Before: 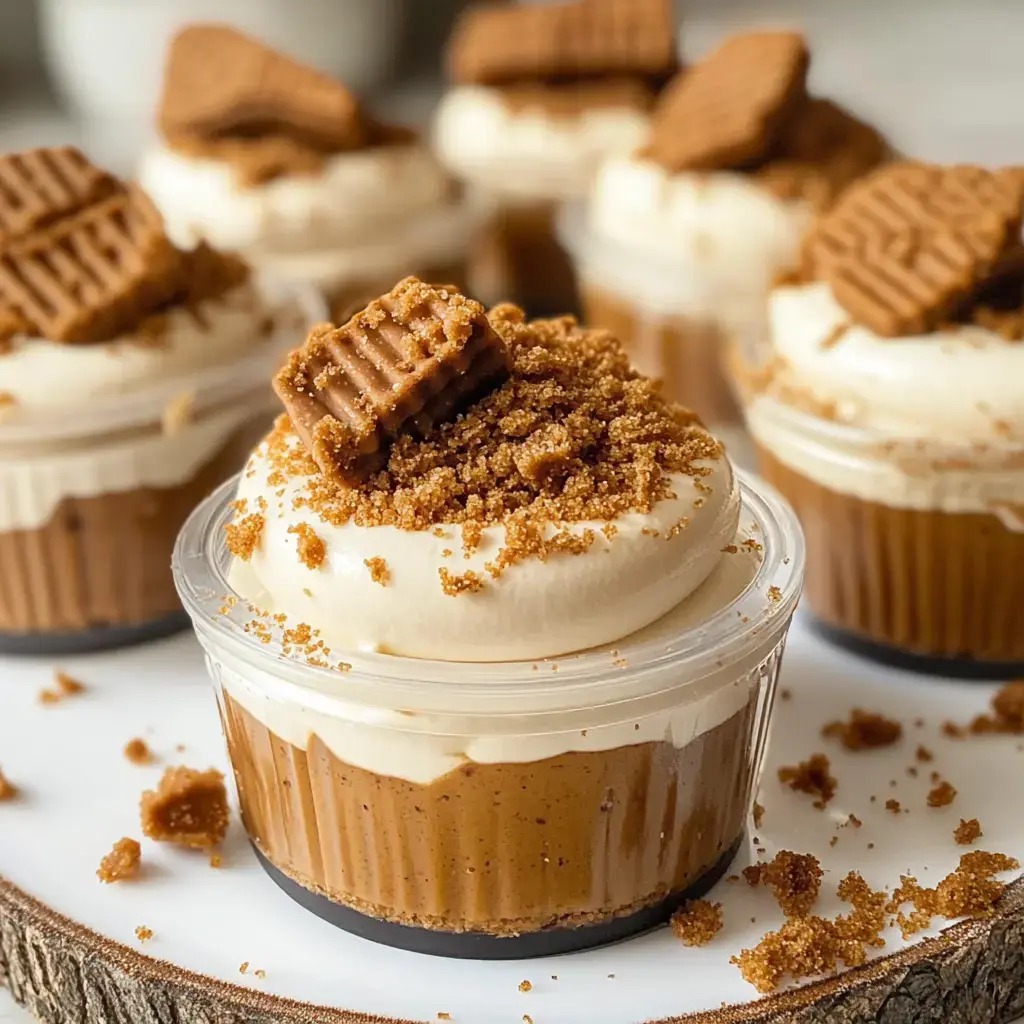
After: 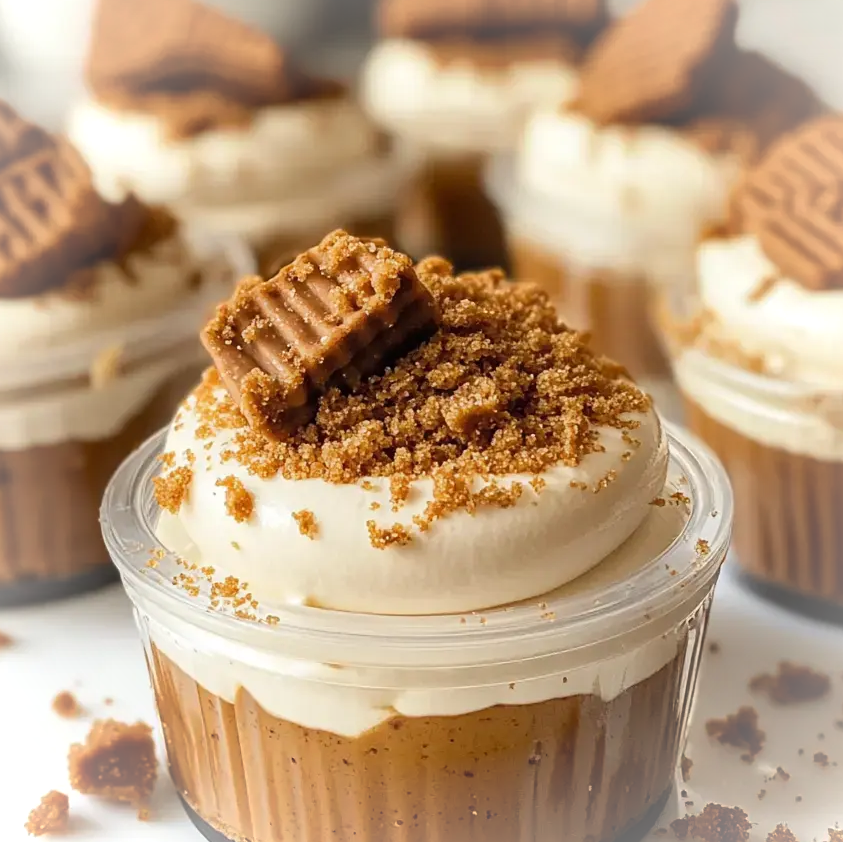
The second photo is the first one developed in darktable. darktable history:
crop and rotate: left 7.082%, top 4.624%, right 10.574%, bottom 13.138%
tone equalizer: edges refinement/feathering 500, mask exposure compensation -1.57 EV, preserve details guided filter
vignetting: fall-off radius 60.81%, brightness 0.293, saturation -0.002
